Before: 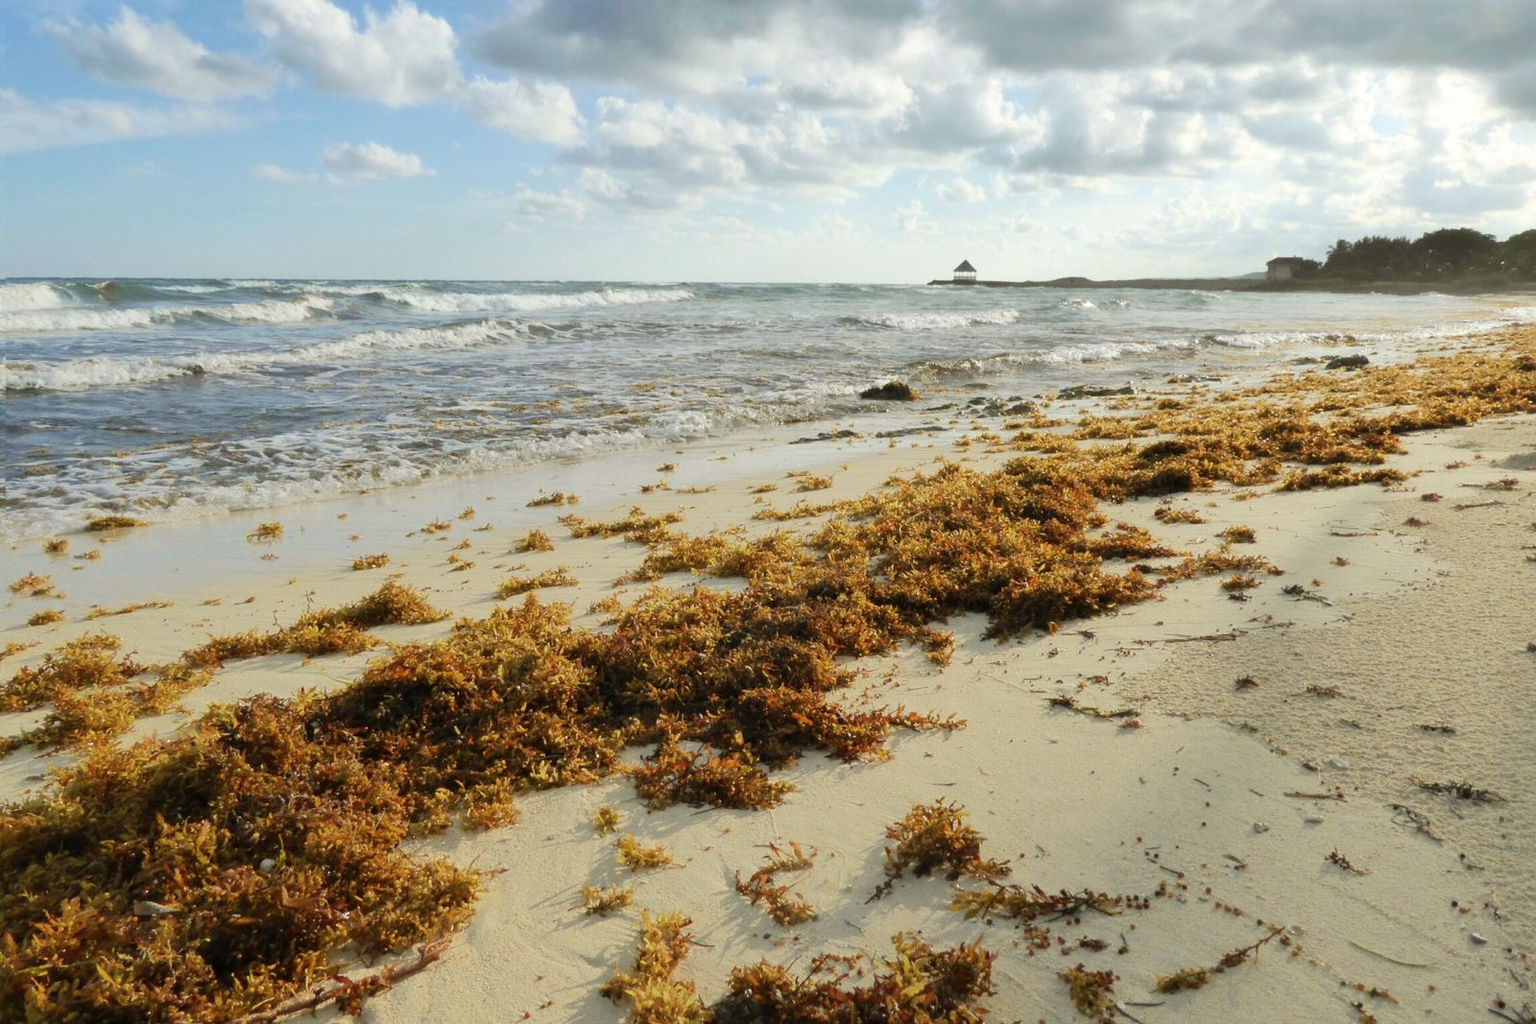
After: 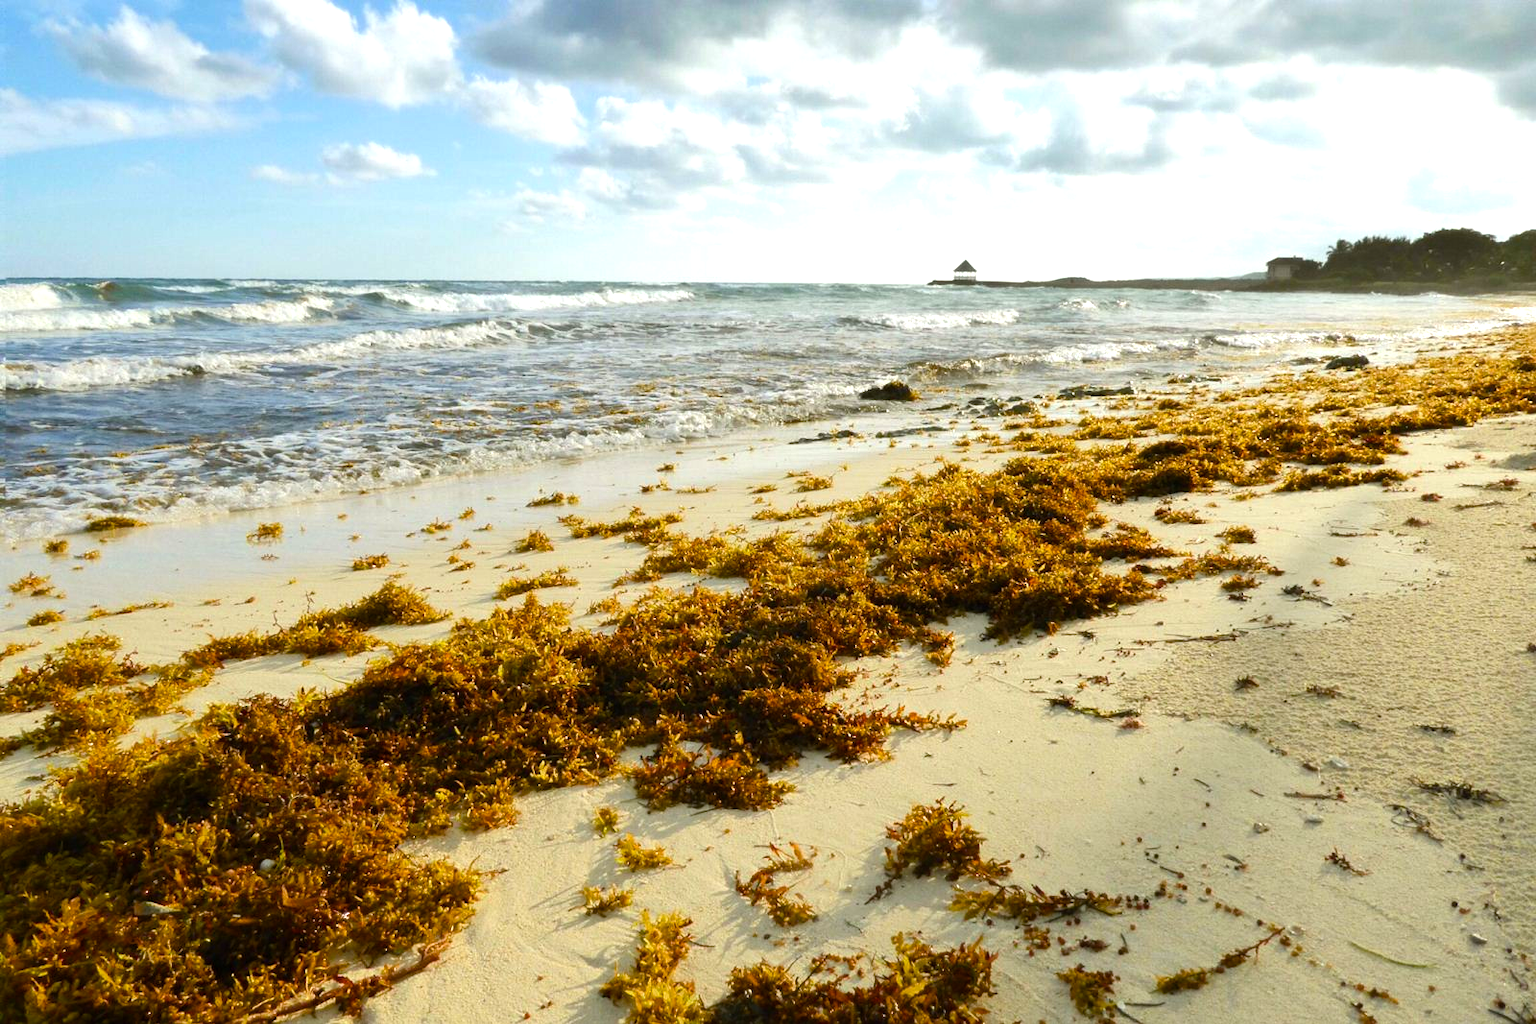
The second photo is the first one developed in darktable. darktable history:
color balance rgb: perceptual saturation grading › global saturation 20%, perceptual saturation grading › highlights -14.296%, perceptual saturation grading › shadows 49.636%, perceptual brilliance grading › highlights 16.176%, perceptual brilliance grading › mid-tones 6.734%, perceptual brilliance grading › shadows -14.94%, global vibrance 20%
